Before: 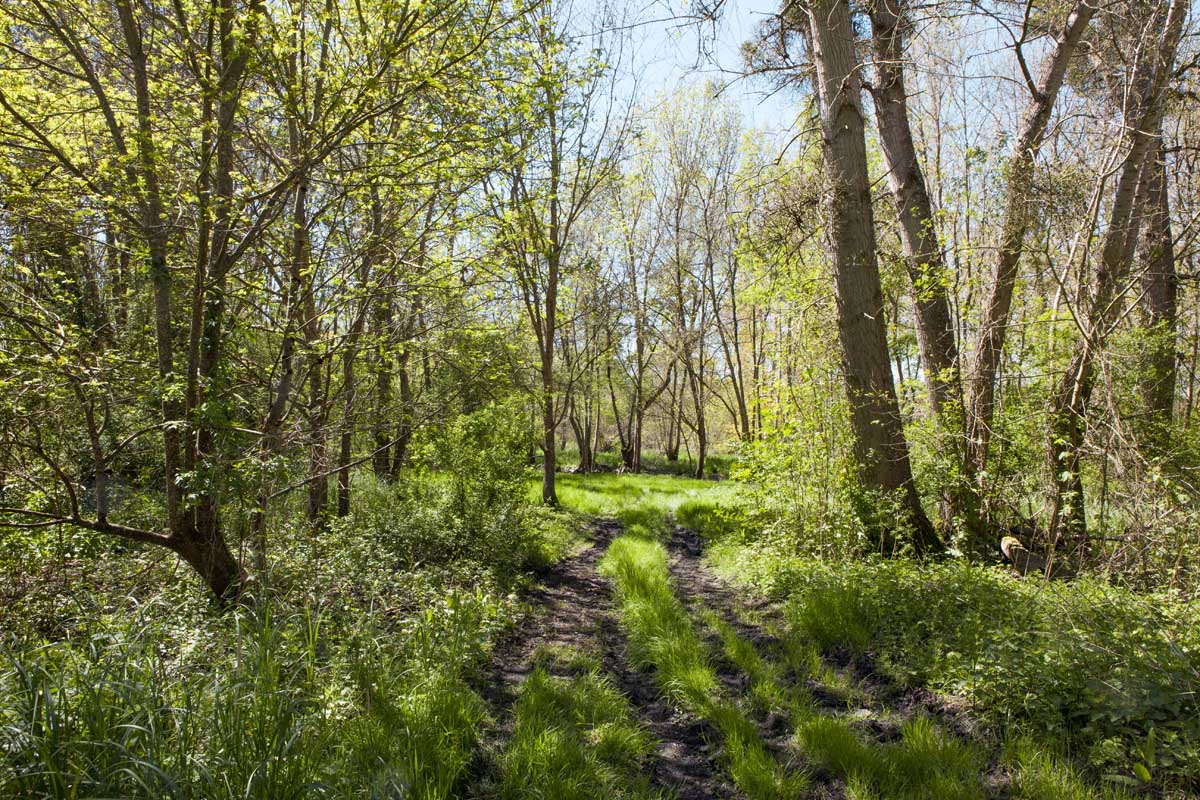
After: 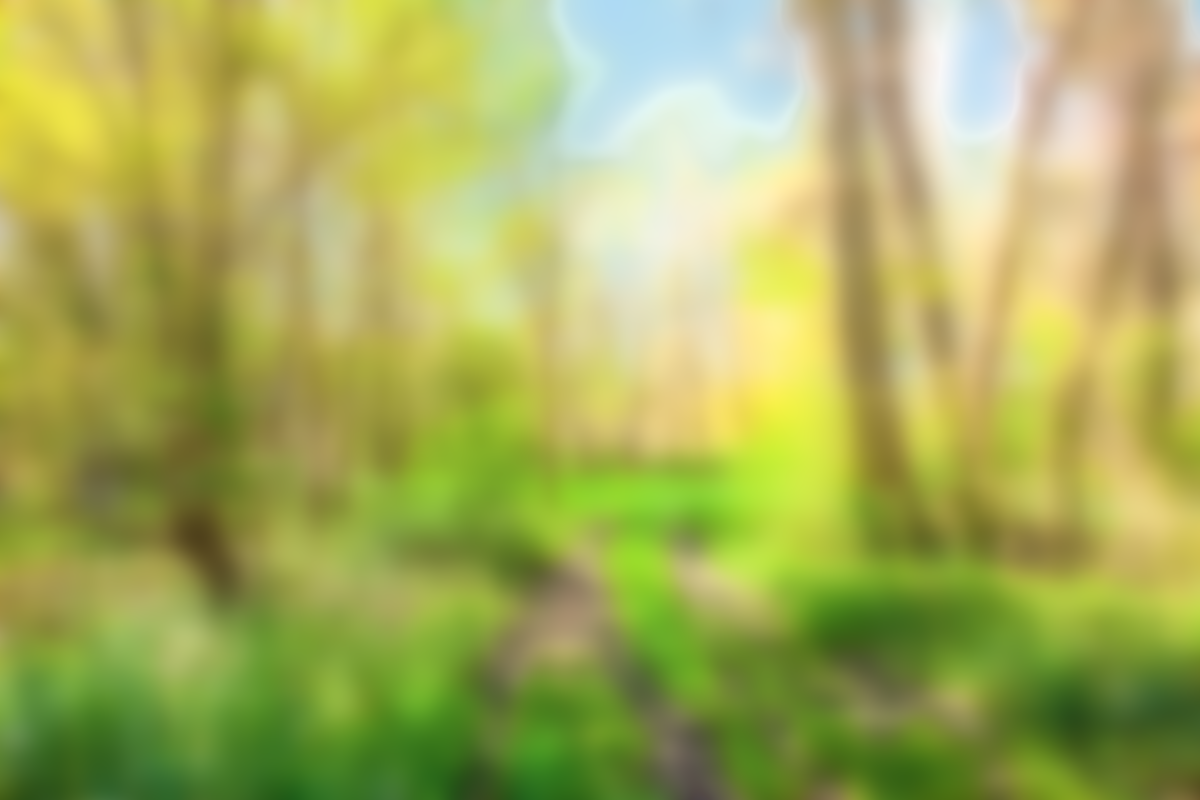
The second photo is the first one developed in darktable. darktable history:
sharpen: radius 1.4, amount 1.25, threshold 0.7
exposure: black level correction 0, exposure 1.9 EV, compensate highlight preservation false
haze removal: compatibility mode true, adaptive false
color zones: curves: ch0 [(0, 0.5) (0.125, 0.4) (0.25, 0.5) (0.375, 0.4) (0.5, 0.4) (0.625, 0.35) (0.75, 0.35) (0.875, 0.5)]; ch1 [(0, 0.35) (0.125, 0.45) (0.25, 0.35) (0.375, 0.35) (0.5, 0.35) (0.625, 0.35) (0.75, 0.45) (0.875, 0.35)]; ch2 [(0, 0.6) (0.125, 0.5) (0.25, 0.5) (0.375, 0.6) (0.5, 0.6) (0.625, 0.5) (0.75, 0.5) (0.875, 0.5)]
color balance rgb: perceptual saturation grading › global saturation 30%, global vibrance 20%
lowpass: radius 16, unbound 0
